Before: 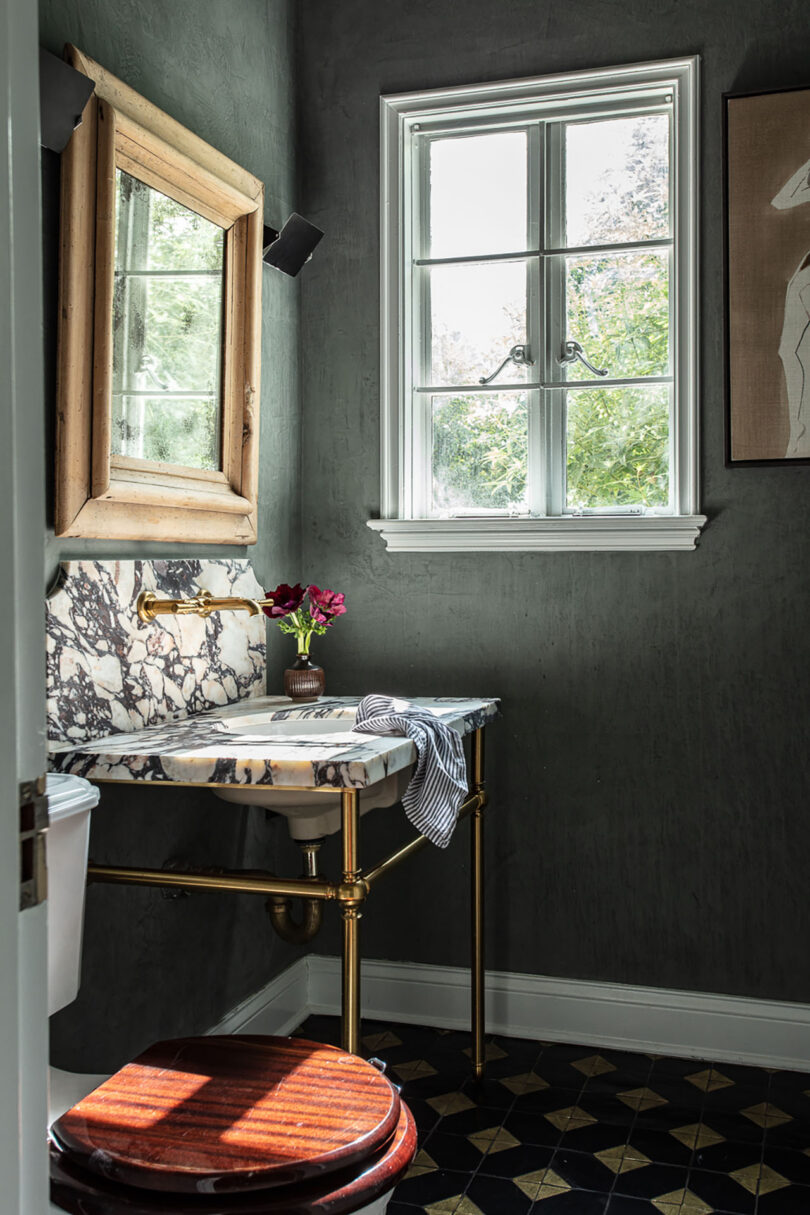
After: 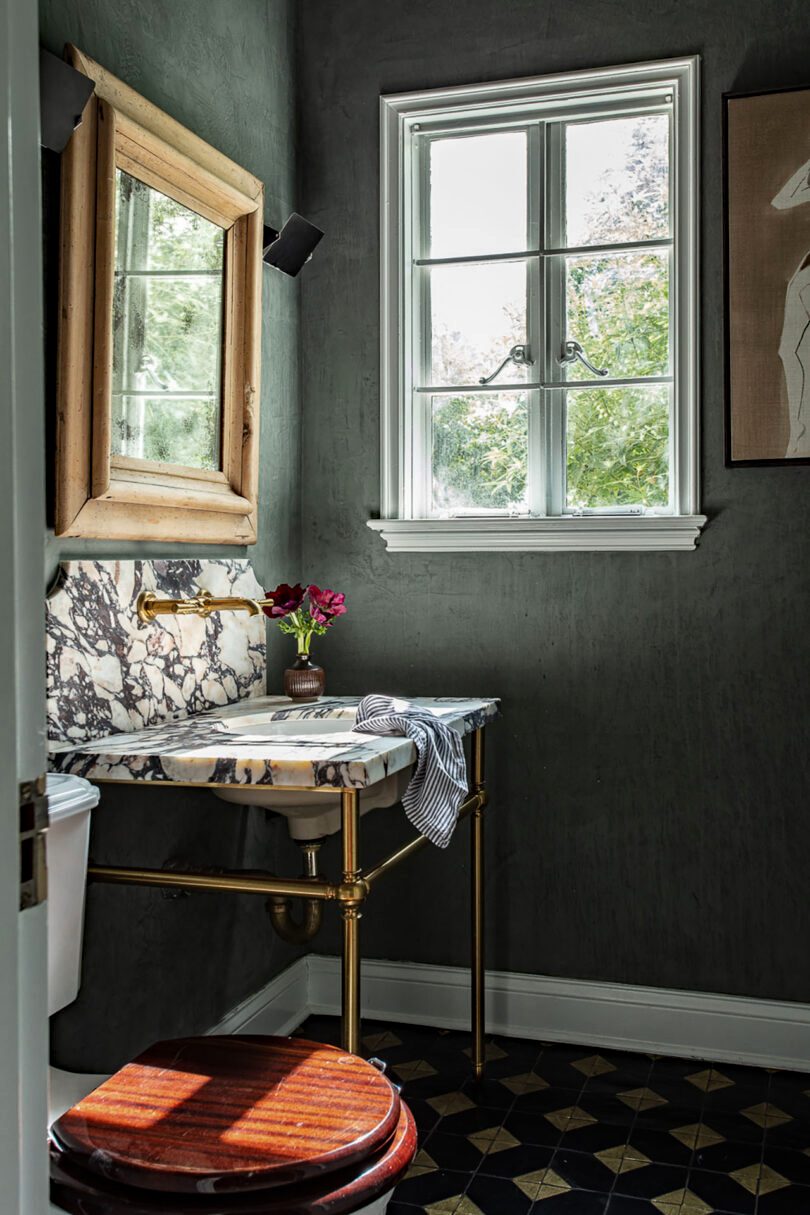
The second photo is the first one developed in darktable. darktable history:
haze removal: adaptive false
color zones: curves: ch0 [(0, 0.444) (0.143, 0.442) (0.286, 0.441) (0.429, 0.441) (0.571, 0.441) (0.714, 0.441) (0.857, 0.442) (1, 0.444)]
